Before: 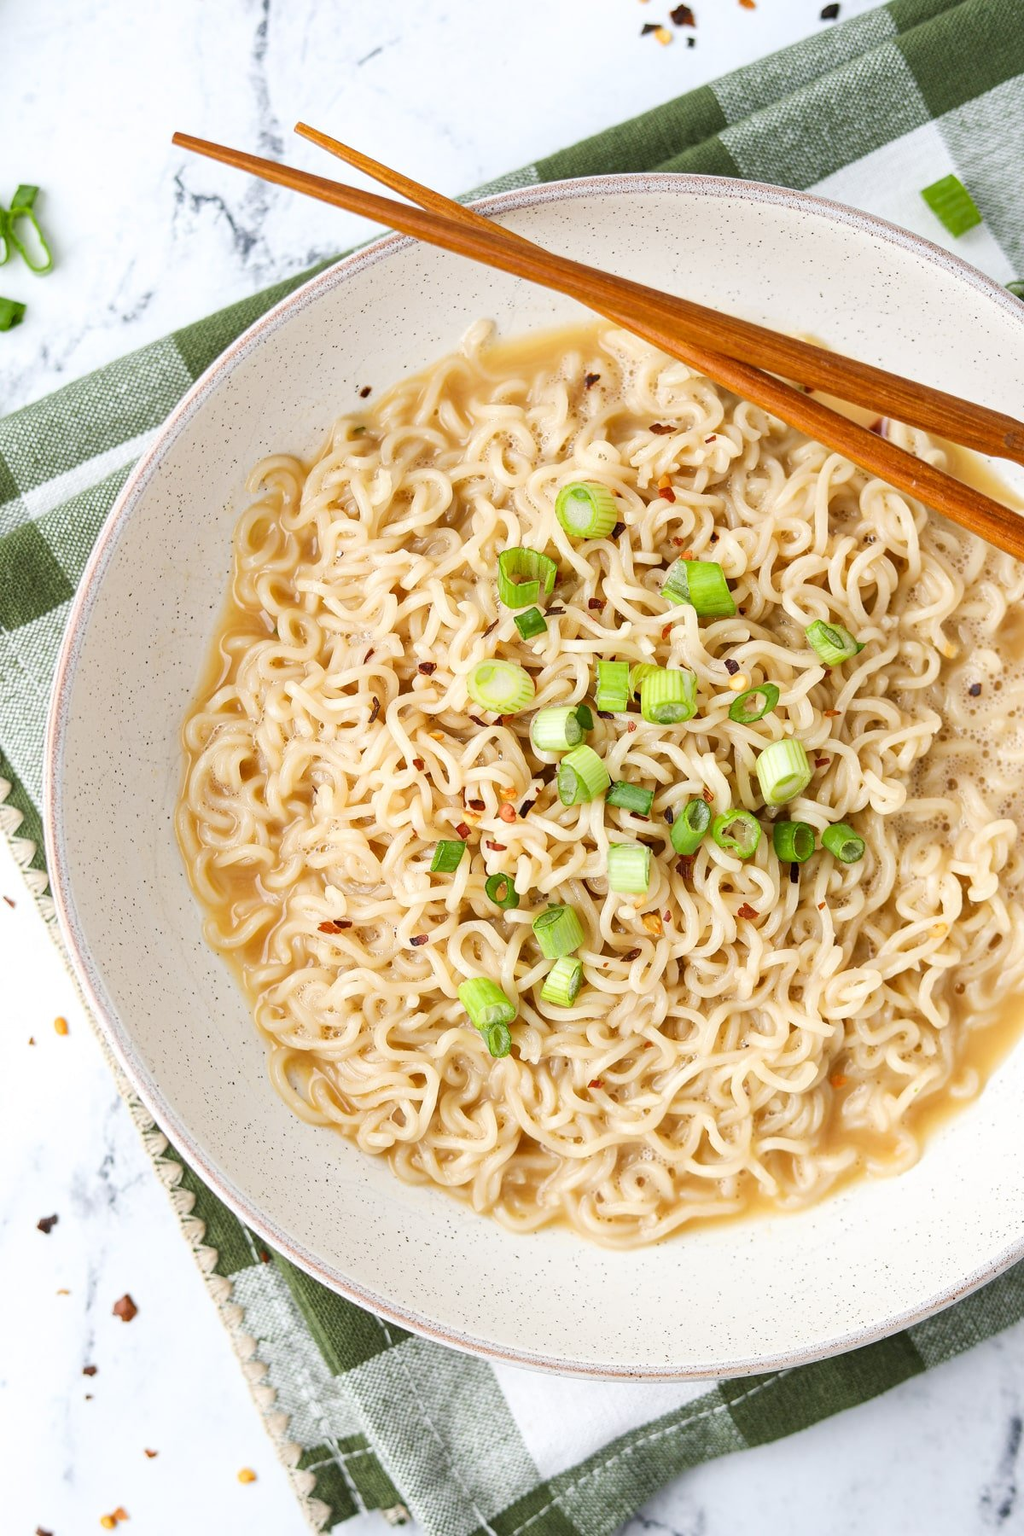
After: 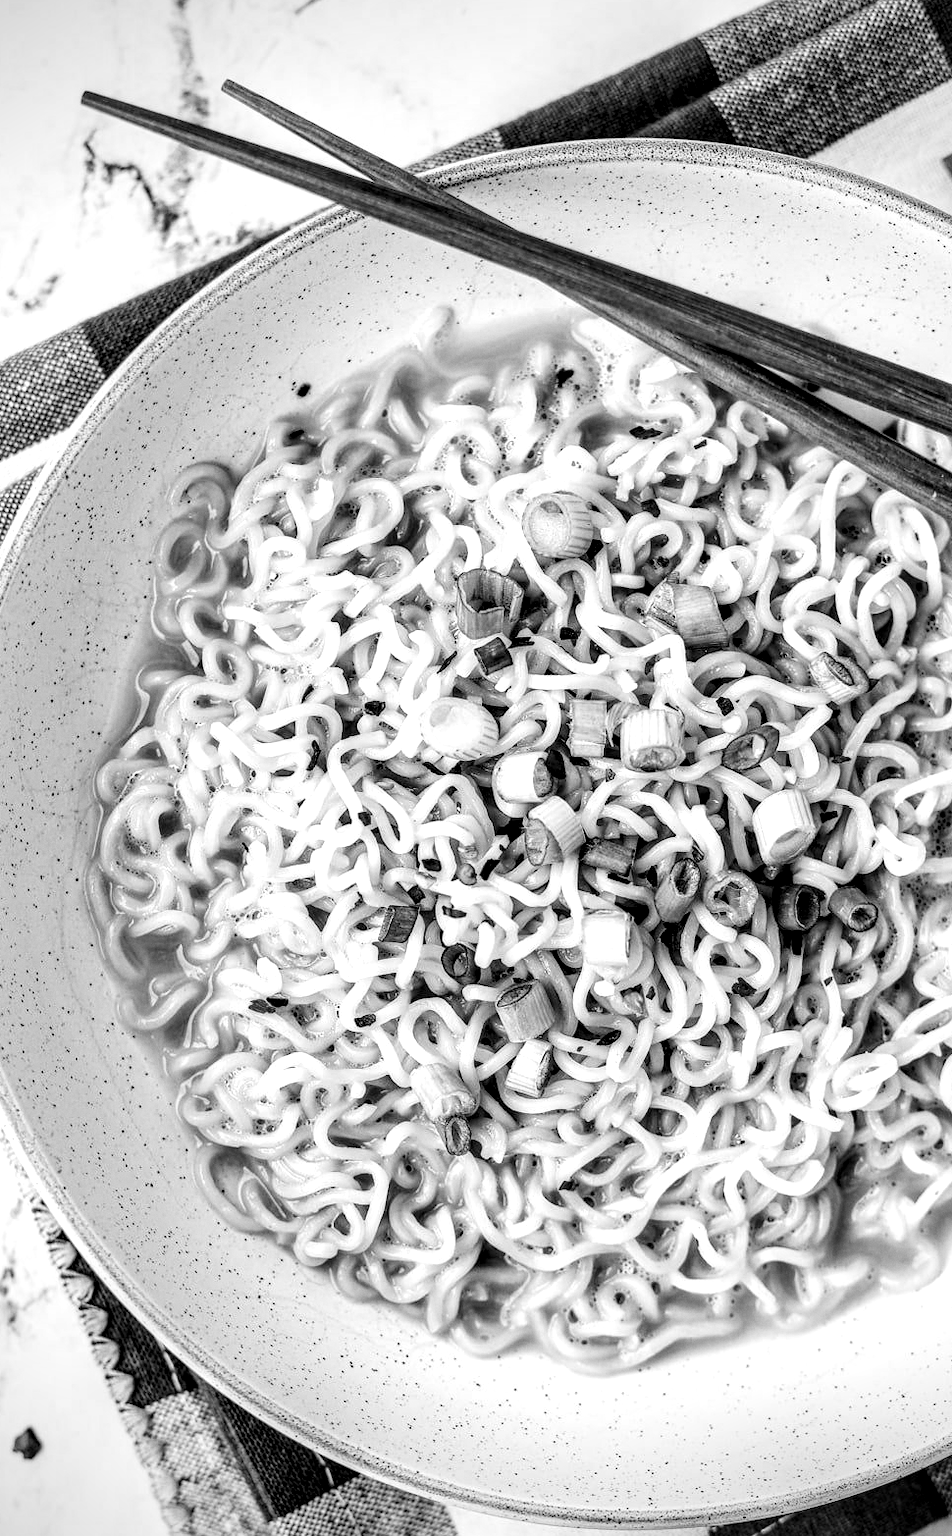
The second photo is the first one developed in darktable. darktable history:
grain: coarseness 0.09 ISO, strength 10%
vignetting: fall-off radius 60.92%
crop: left 9.929%, top 3.475%, right 9.188%, bottom 9.529%
local contrast: detail 203%
monochrome: a 32, b 64, size 2.3
contrast brightness saturation: contrast 0.2, brightness -0.11, saturation 0.1
